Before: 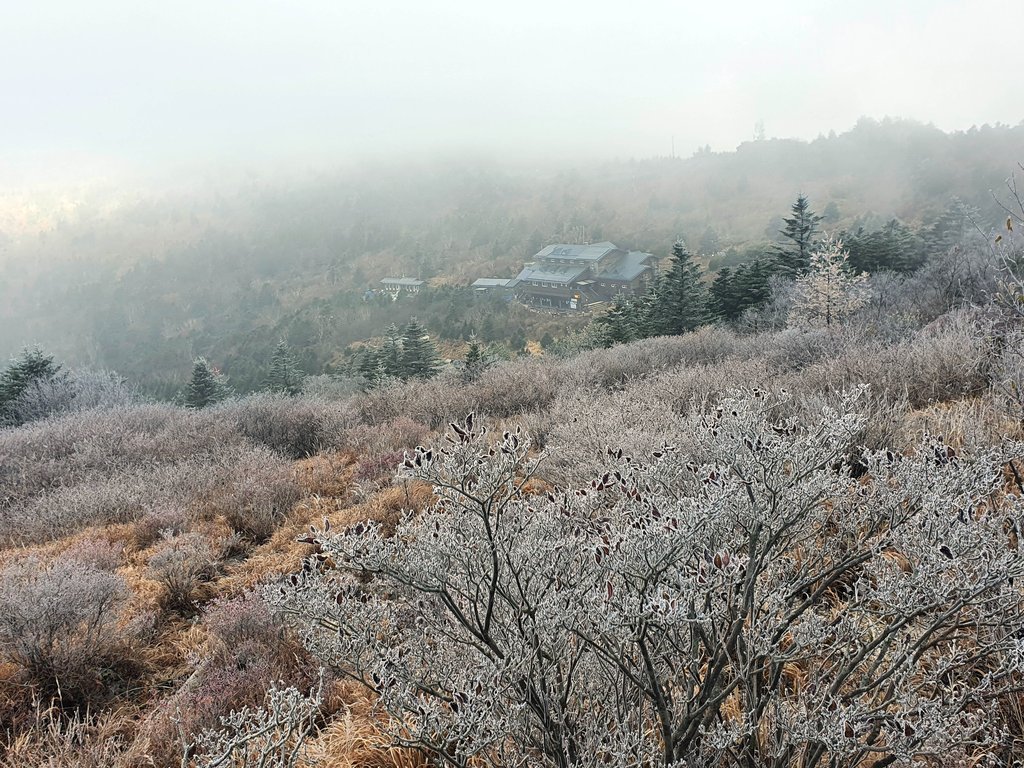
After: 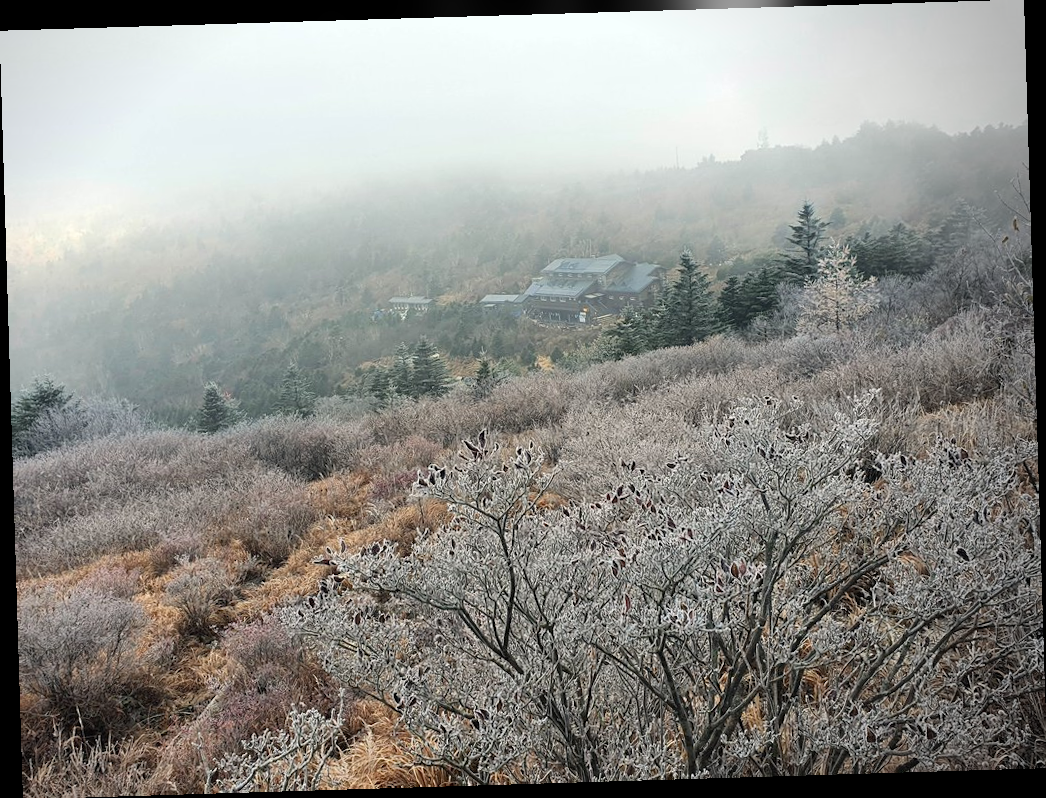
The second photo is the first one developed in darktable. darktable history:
vignetting: center (-0.15, 0.013)
bloom: size 3%, threshold 100%, strength 0%
rotate and perspective: rotation -1.75°, automatic cropping off
